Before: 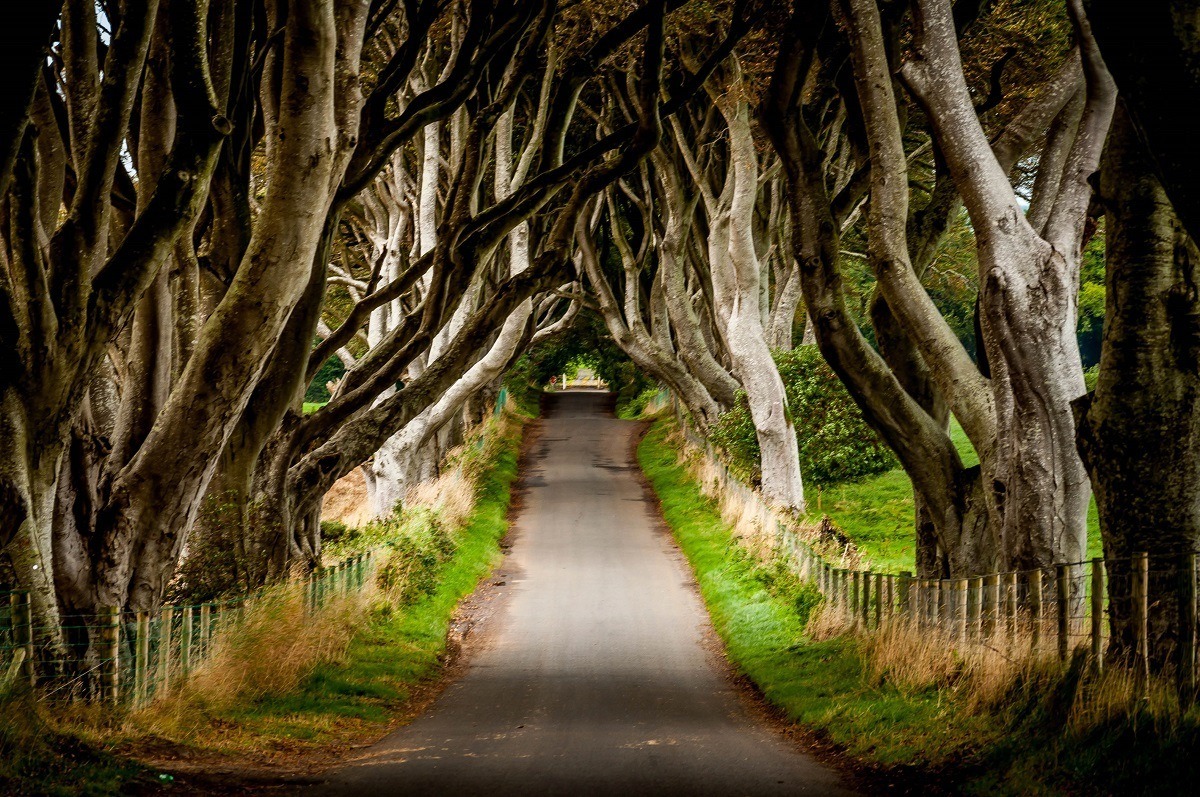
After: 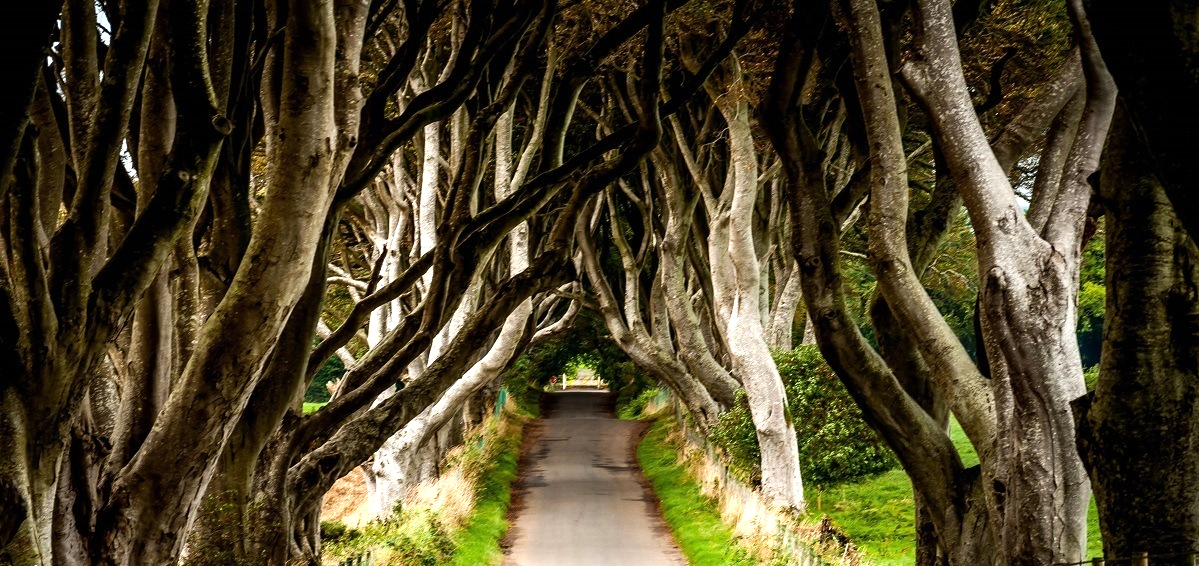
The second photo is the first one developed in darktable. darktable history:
crop: right 0.001%, bottom 28.947%
exposure: exposure 0.134 EV, compensate highlight preservation false
tone equalizer: -8 EV -0.395 EV, -7 EV -0.416 EV, -6 EV -0.365 EV, -5 EV -0.219 EV, -3 EV 0.228 EV, -2 EV 0.331 EV, -1 EV 0.415 EV, +0 EV 0.405 EV, edges refinement/feathering 500, mask exposure compensation -1.57 EV, preserve details guided filter
